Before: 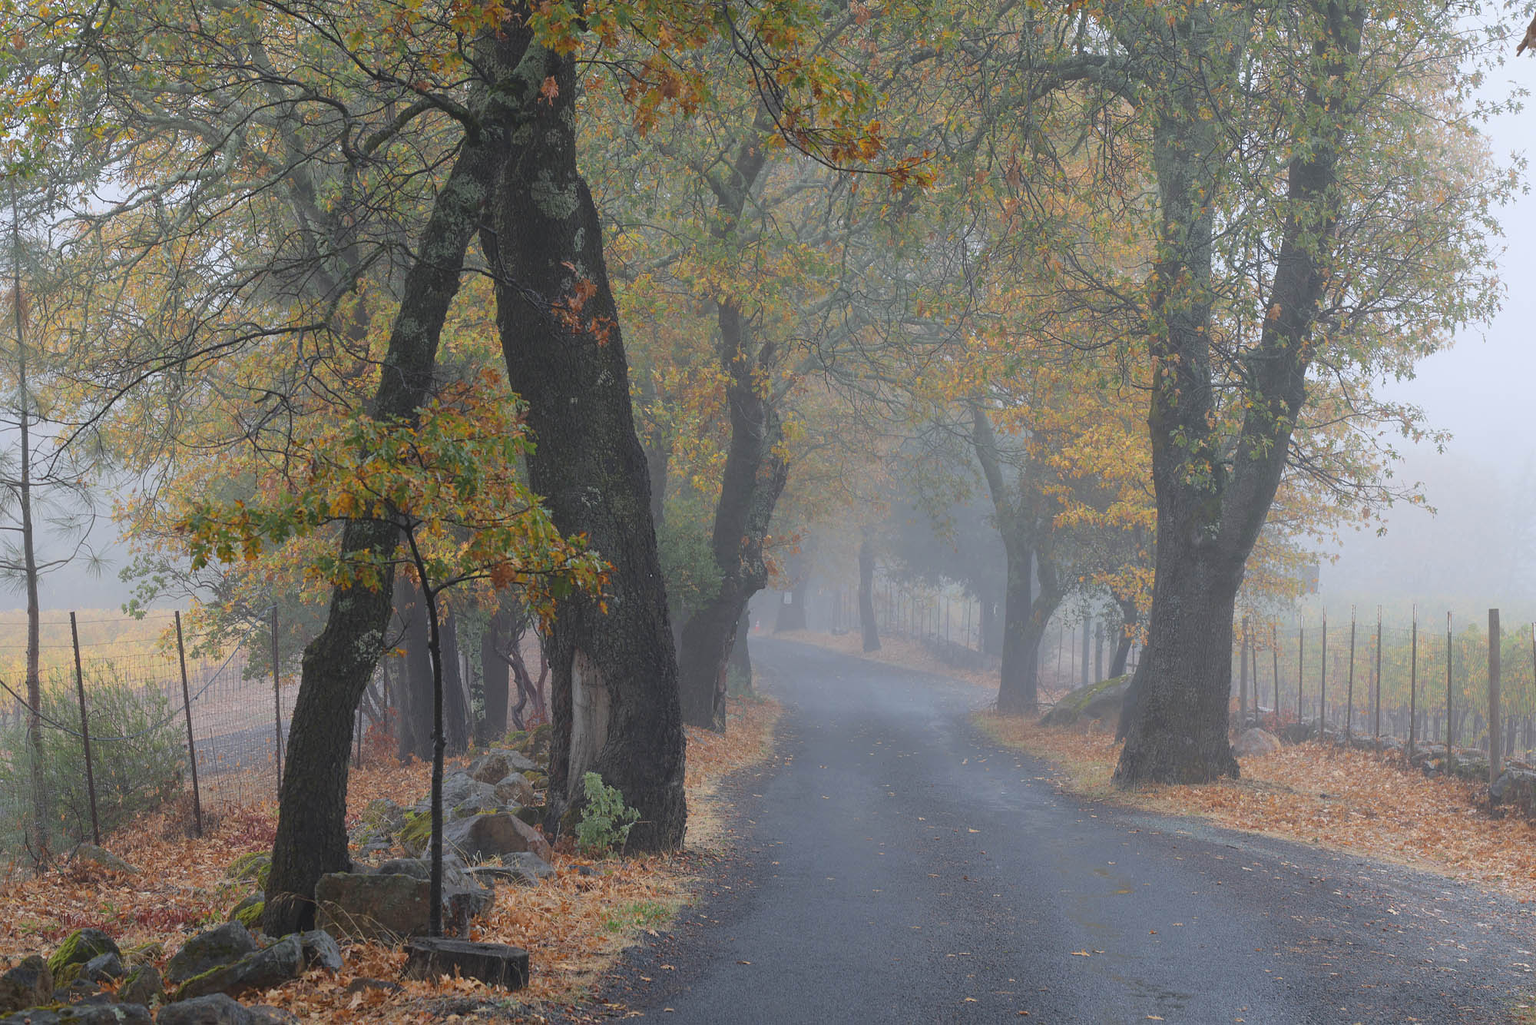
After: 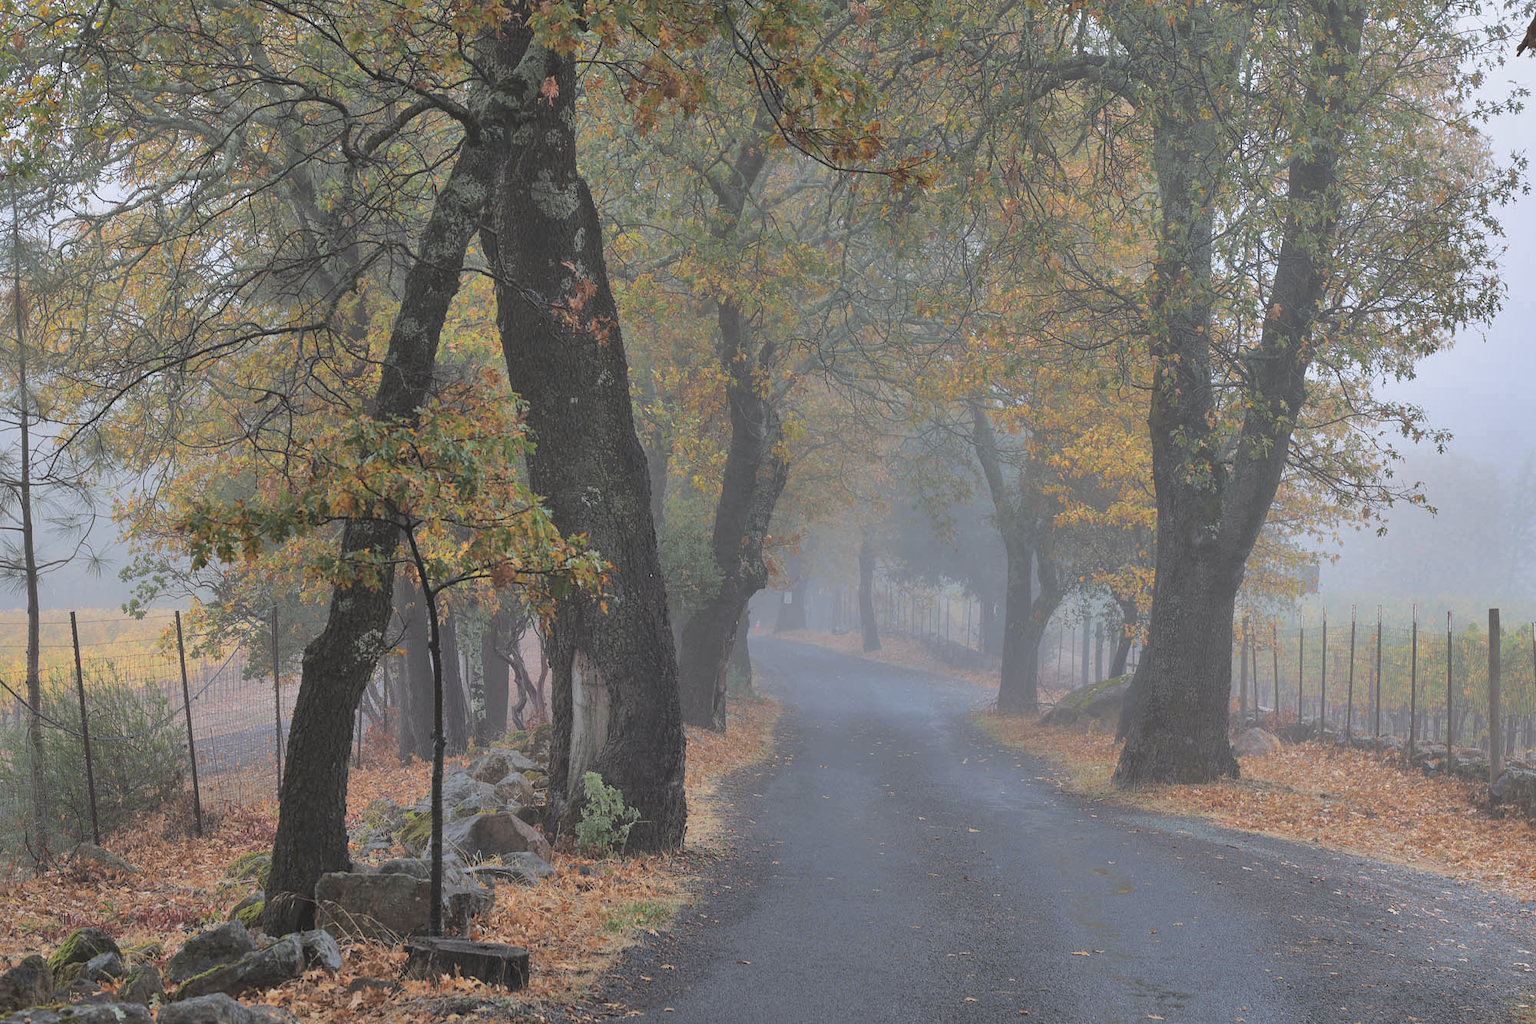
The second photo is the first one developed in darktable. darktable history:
contrast brightness saturation: contrast 0.04, saturation 0.16
shadows and highlights: shadows 75, highlights -60.85, soften with gaussian
split-toning: shadows › hue 36°, shadows › saturation 0.05, highlights › hue 10.8°, highlights › saturation 0.15, compress 40%
